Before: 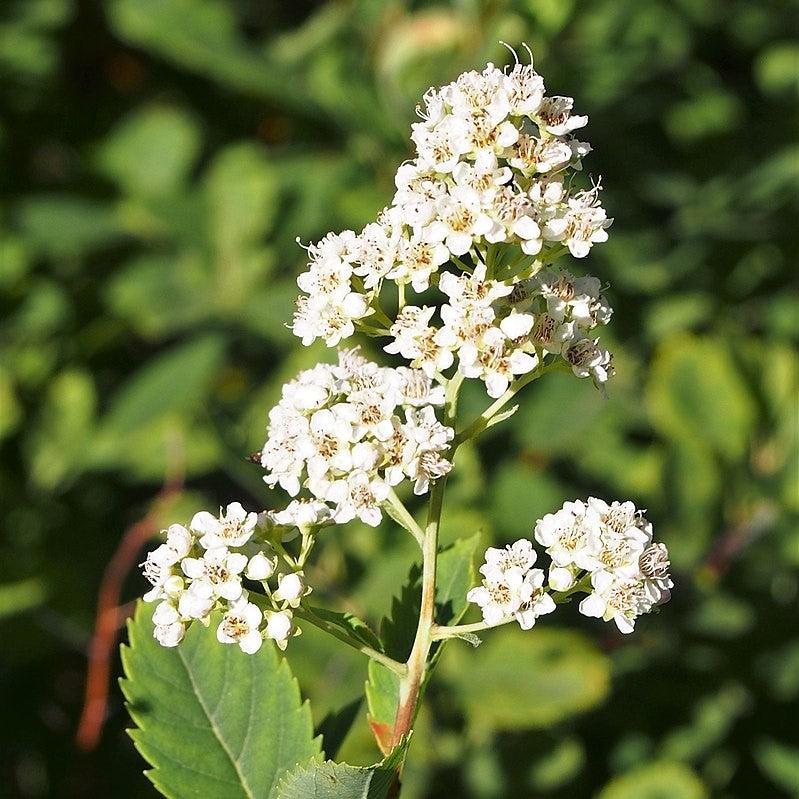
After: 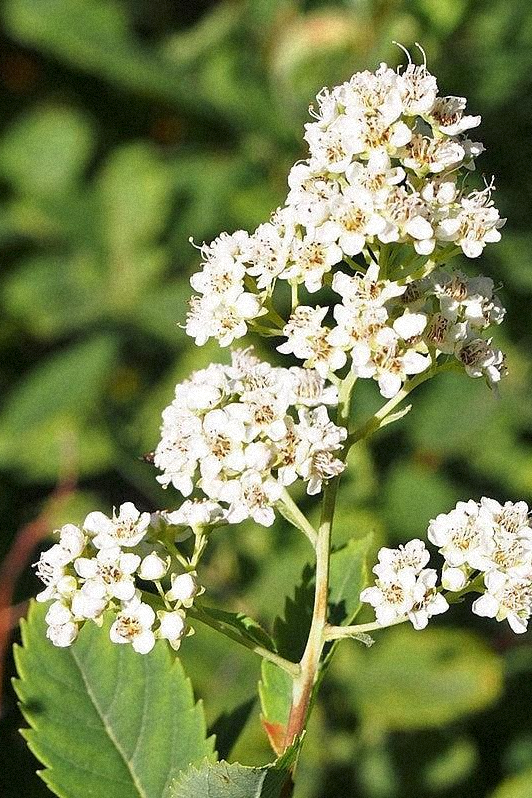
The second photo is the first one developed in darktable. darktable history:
grain: mid-tones bias 0%
crop and rotate: left 13.409%, right 19.924%
